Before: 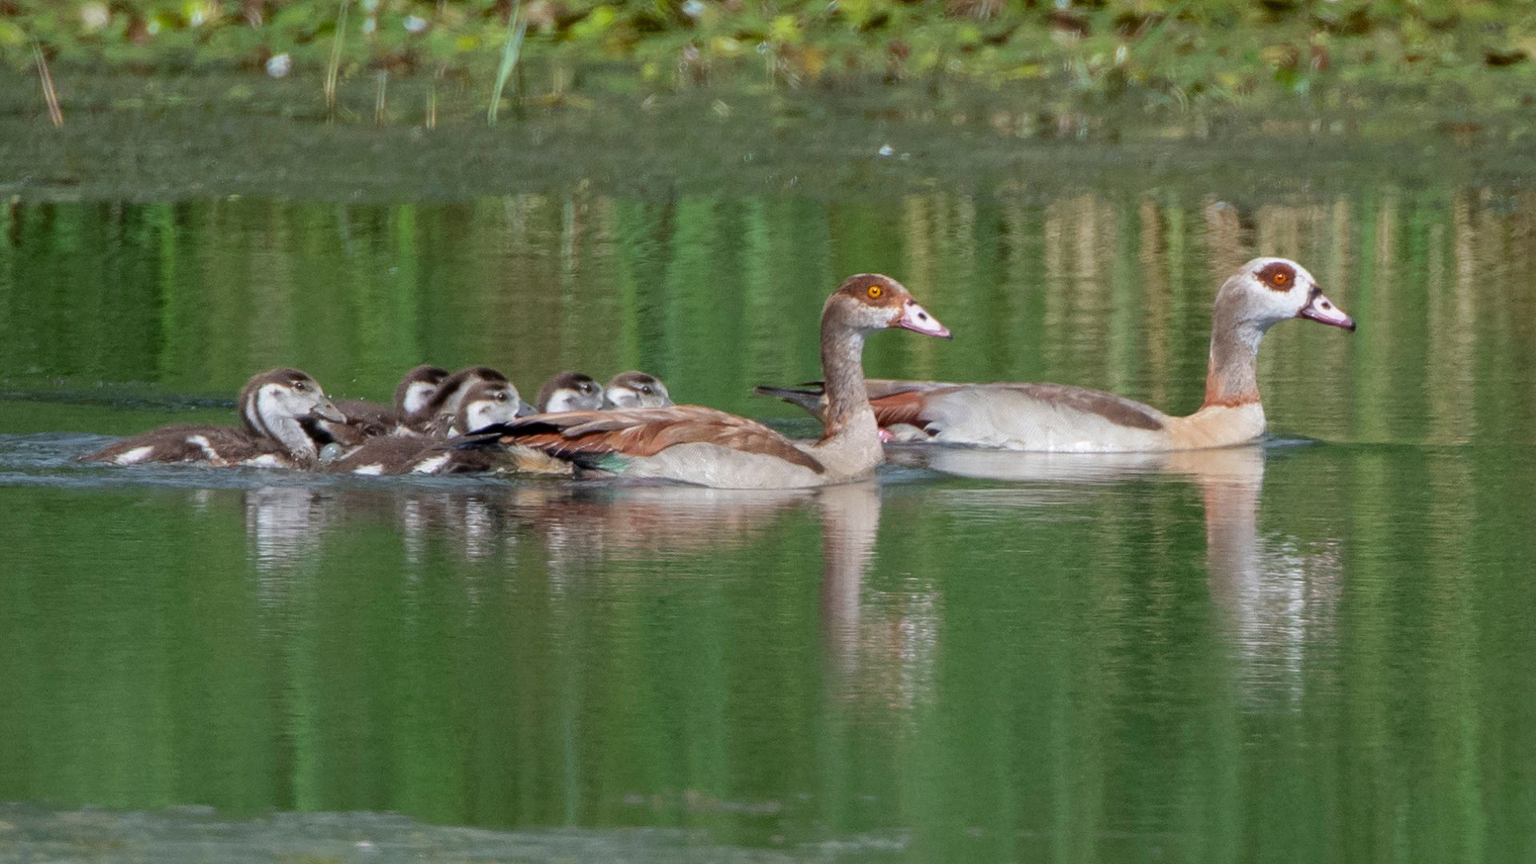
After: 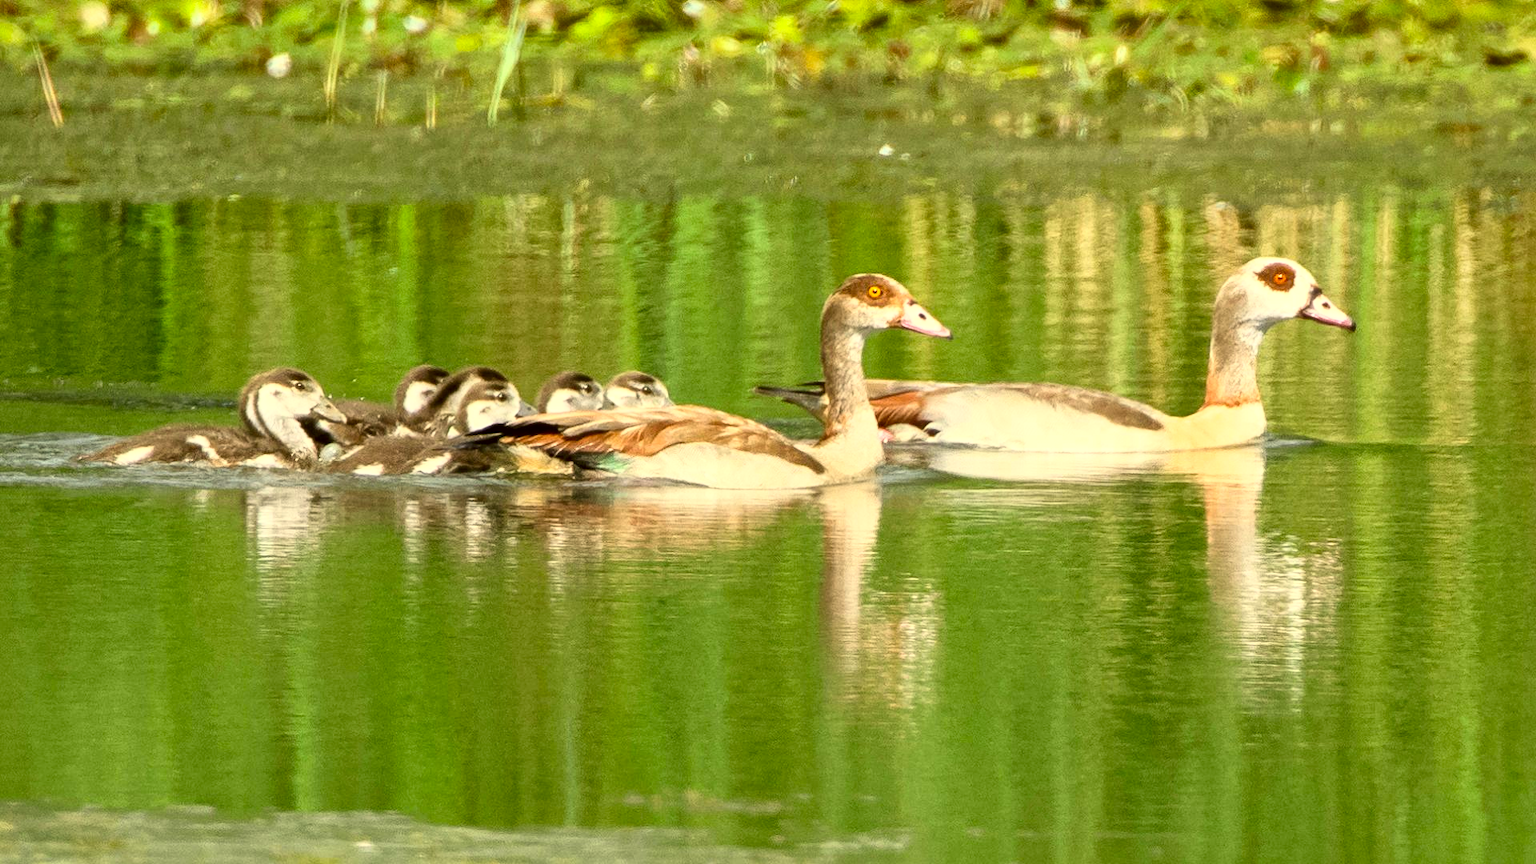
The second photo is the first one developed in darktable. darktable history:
local contrast: mode bilateral grid, contrast 21, coarseness 51, detail 119%, midtone range 0.2
tone equalizer: edges refinement/feathering 500, mask exposure compensation -1.57 EV, preserve details no
base curve: curves: ch0 [(0, 0) (0.495, 0.917) (1, 1)]
color correction: highlights a* 0.182, highlights b* 28.87, shadows a* -0.191, shadows b* 21.74
